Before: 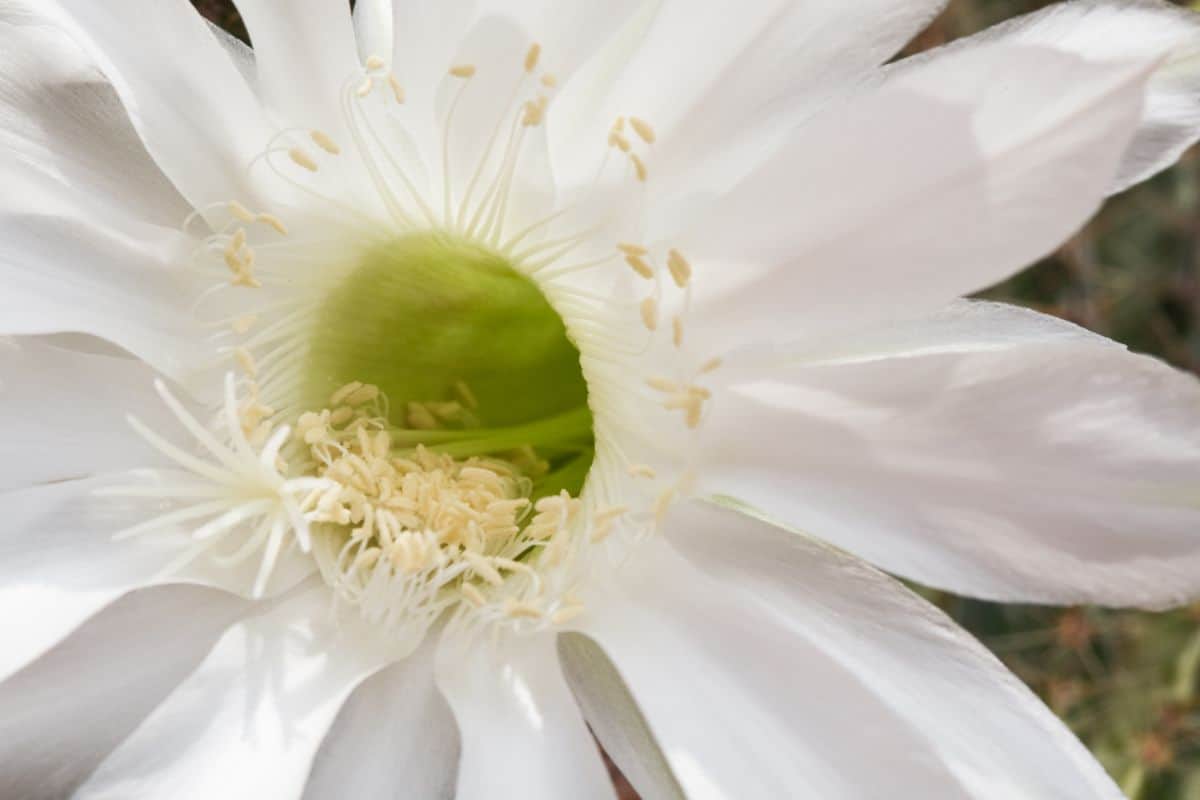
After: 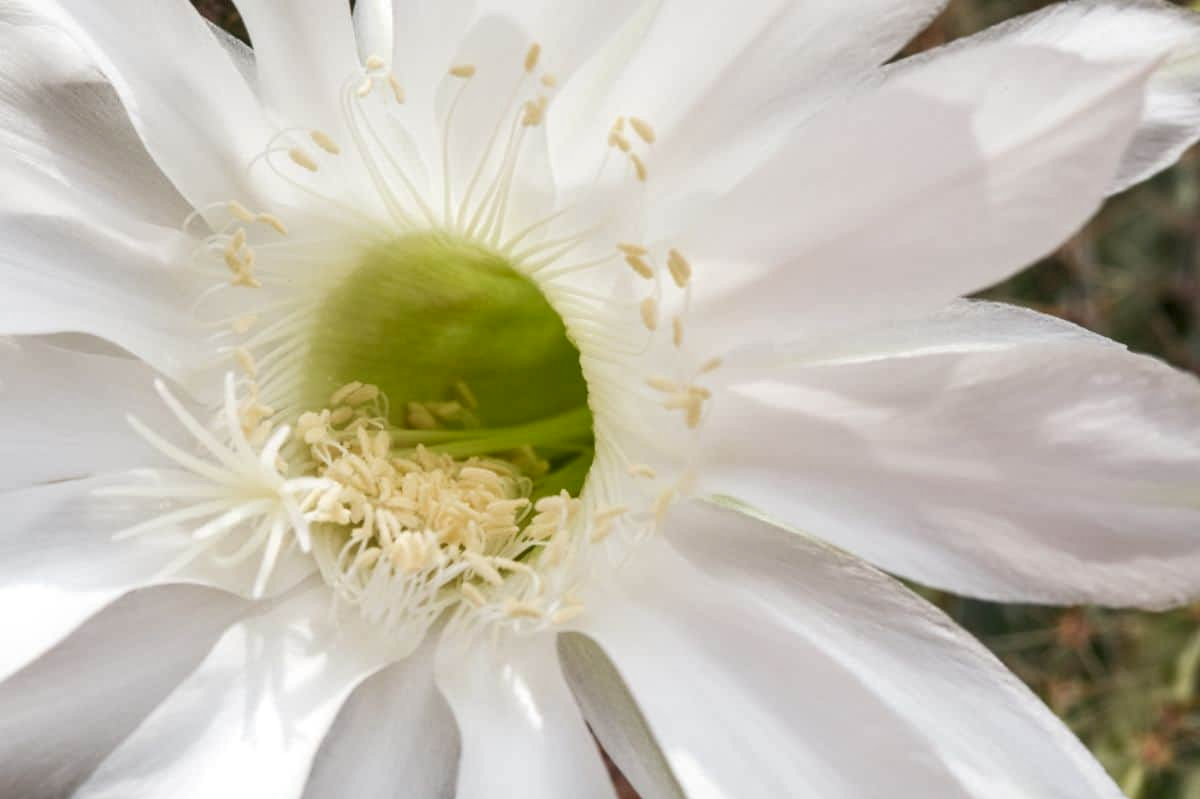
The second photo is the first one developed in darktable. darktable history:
crop: bottom 0.061%
local contrast: on, module defaults
